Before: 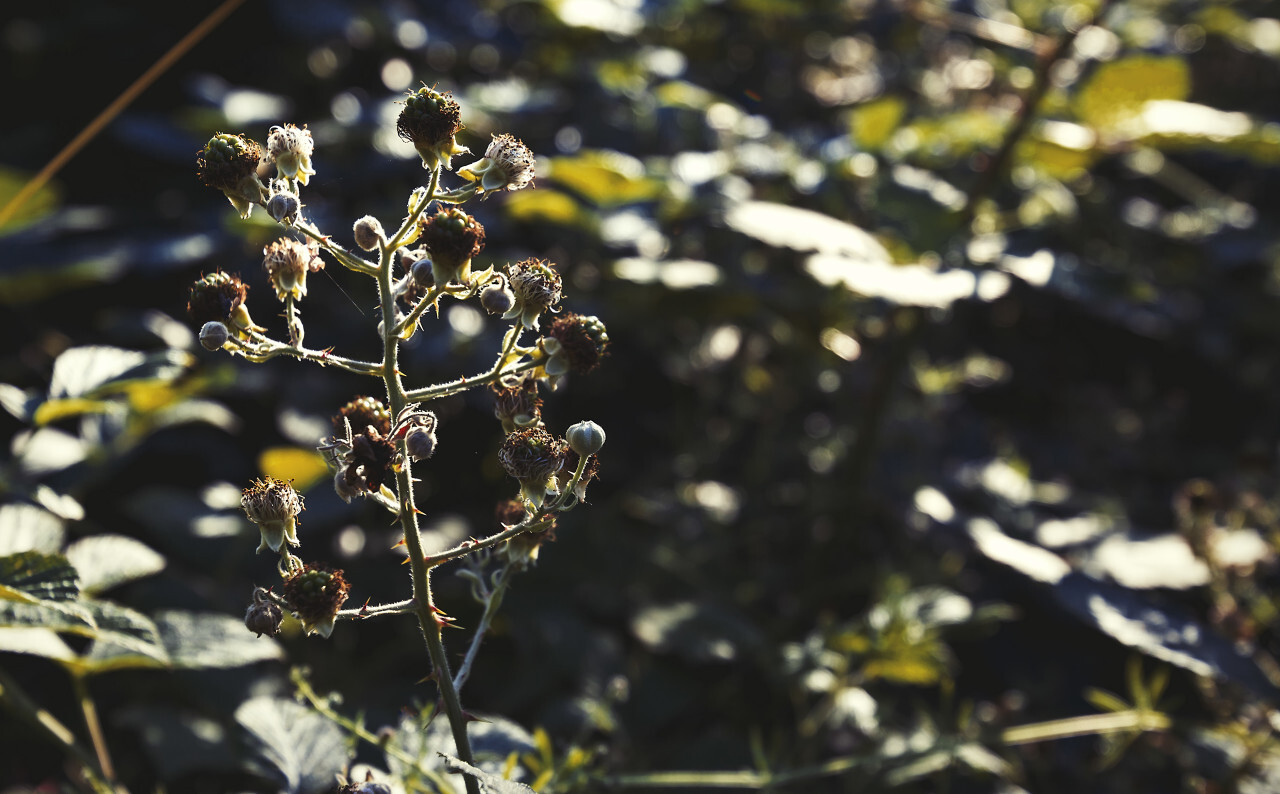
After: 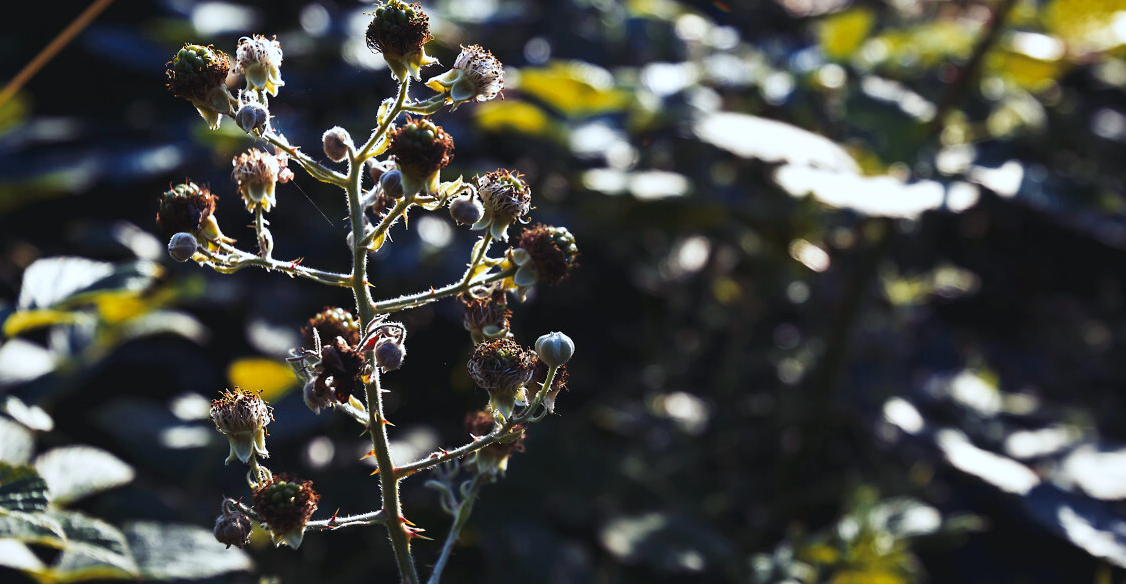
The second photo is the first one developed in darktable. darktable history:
crop and rotate: left 2.425%, top 11.305%, right 9.6%, bottom 15.08%
white balance: red 0.967, blue 1.119, emerald 0.756
